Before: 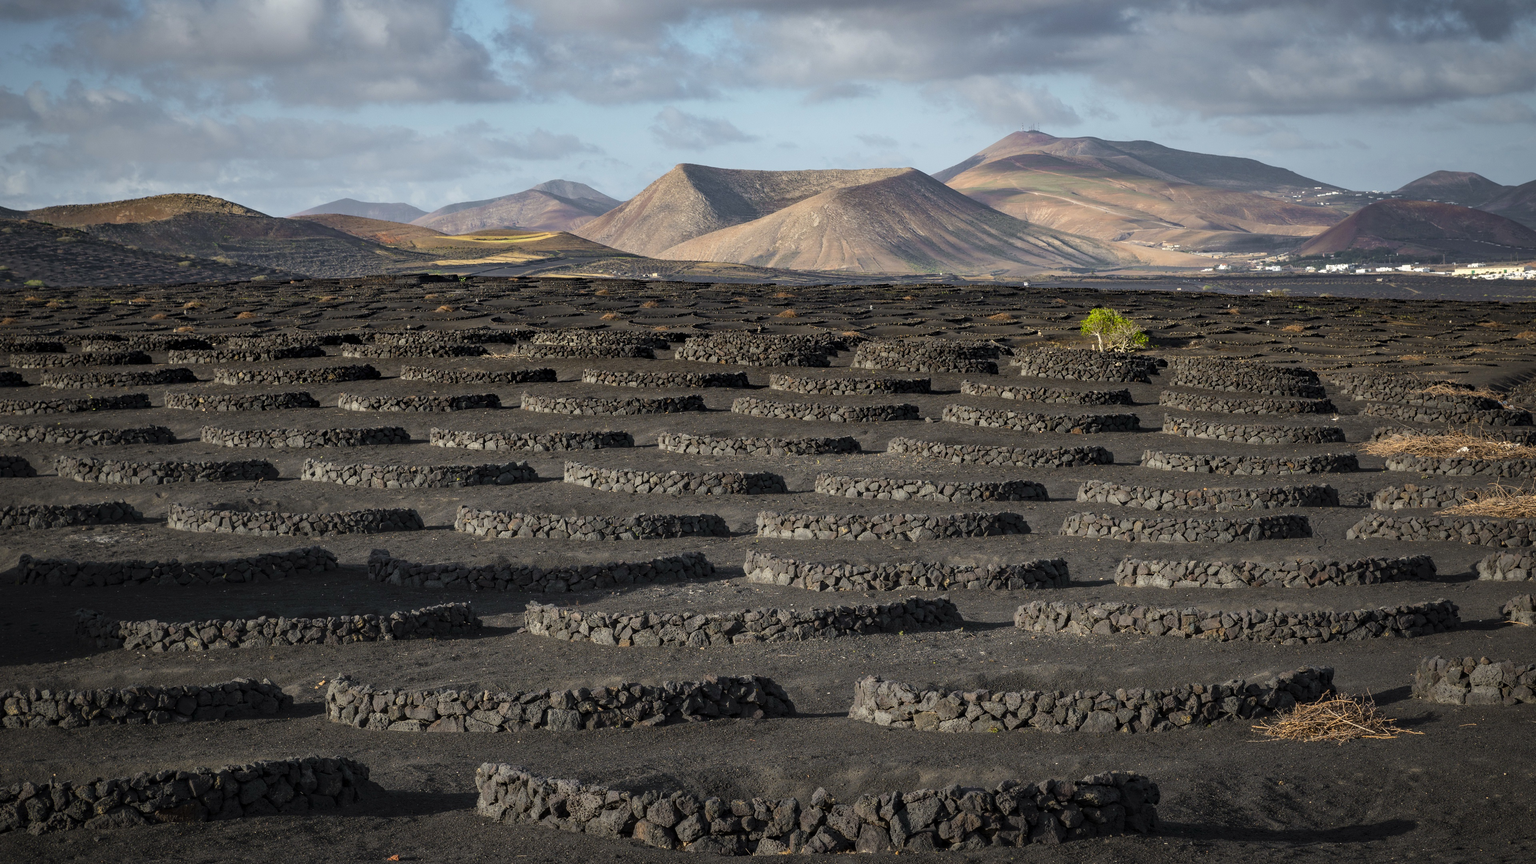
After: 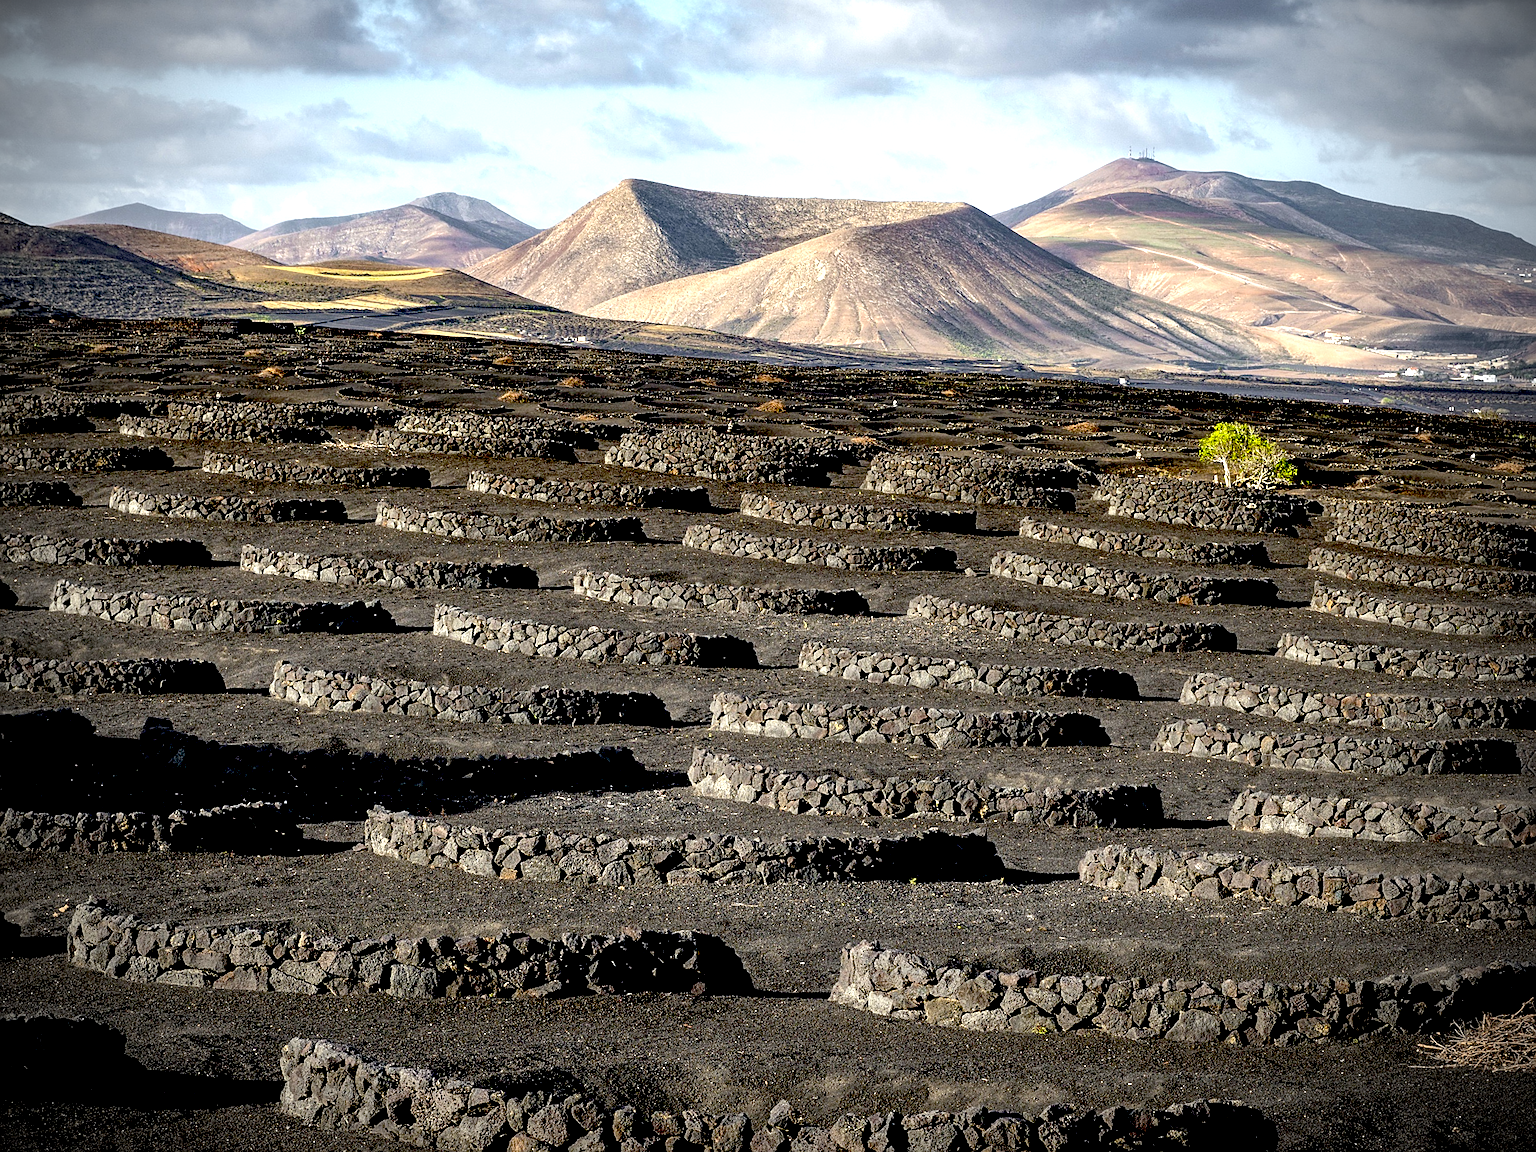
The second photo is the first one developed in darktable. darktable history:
crop and rotate: angle -3.08°, left 14.216%, top 0.042%, right 10.928%, bottom 0.084%
vignetting: brightness -0.884
exposure: black level correction 0.035, exposure 0.905 EV, compensate exposure bias true, compensate highlight preservation false
local contrast: highlights 99%, shadows 84%, detail 160%, midtone range 0.2
sharpen: on, module defaults
